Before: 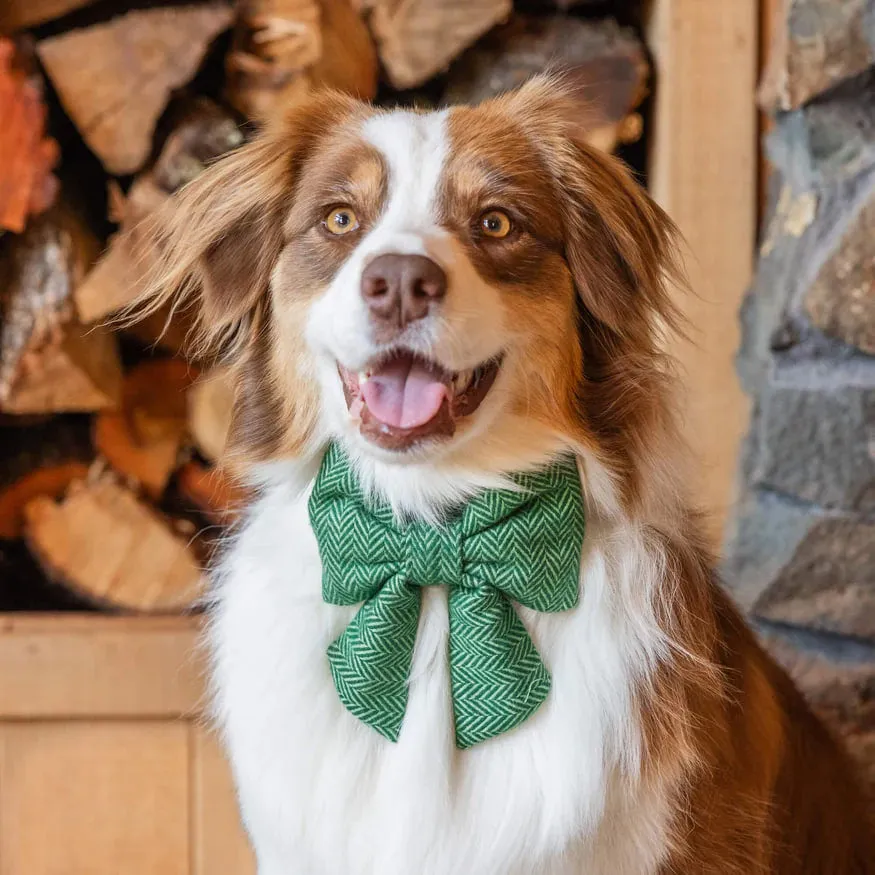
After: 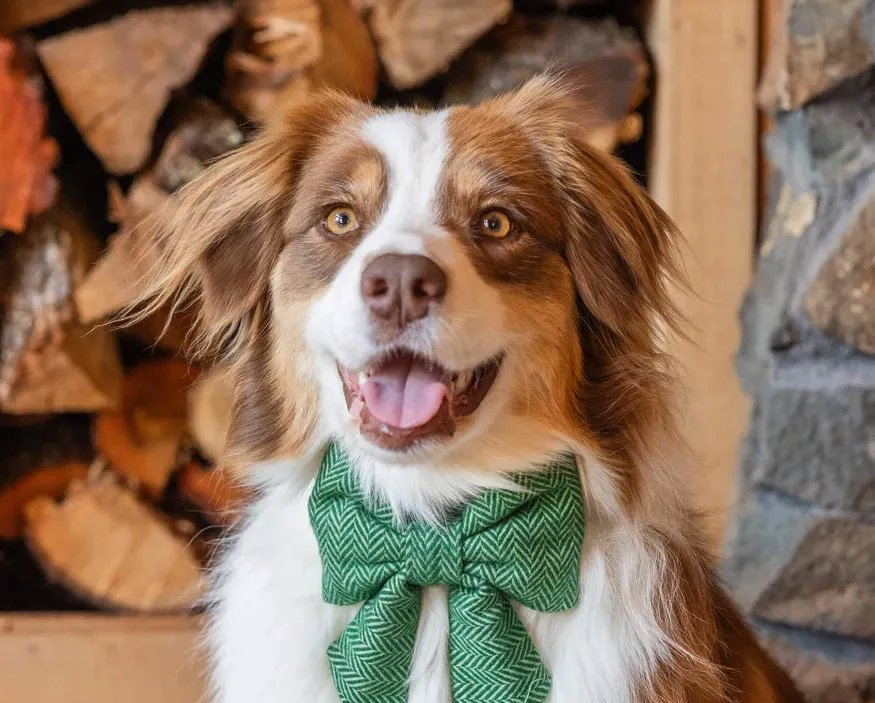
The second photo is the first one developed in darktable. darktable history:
base curve: curves: ch0 [(0, 0) (0.472, 0.455) (1, 1)], preserve colors none
crop: bottom 19.644%
